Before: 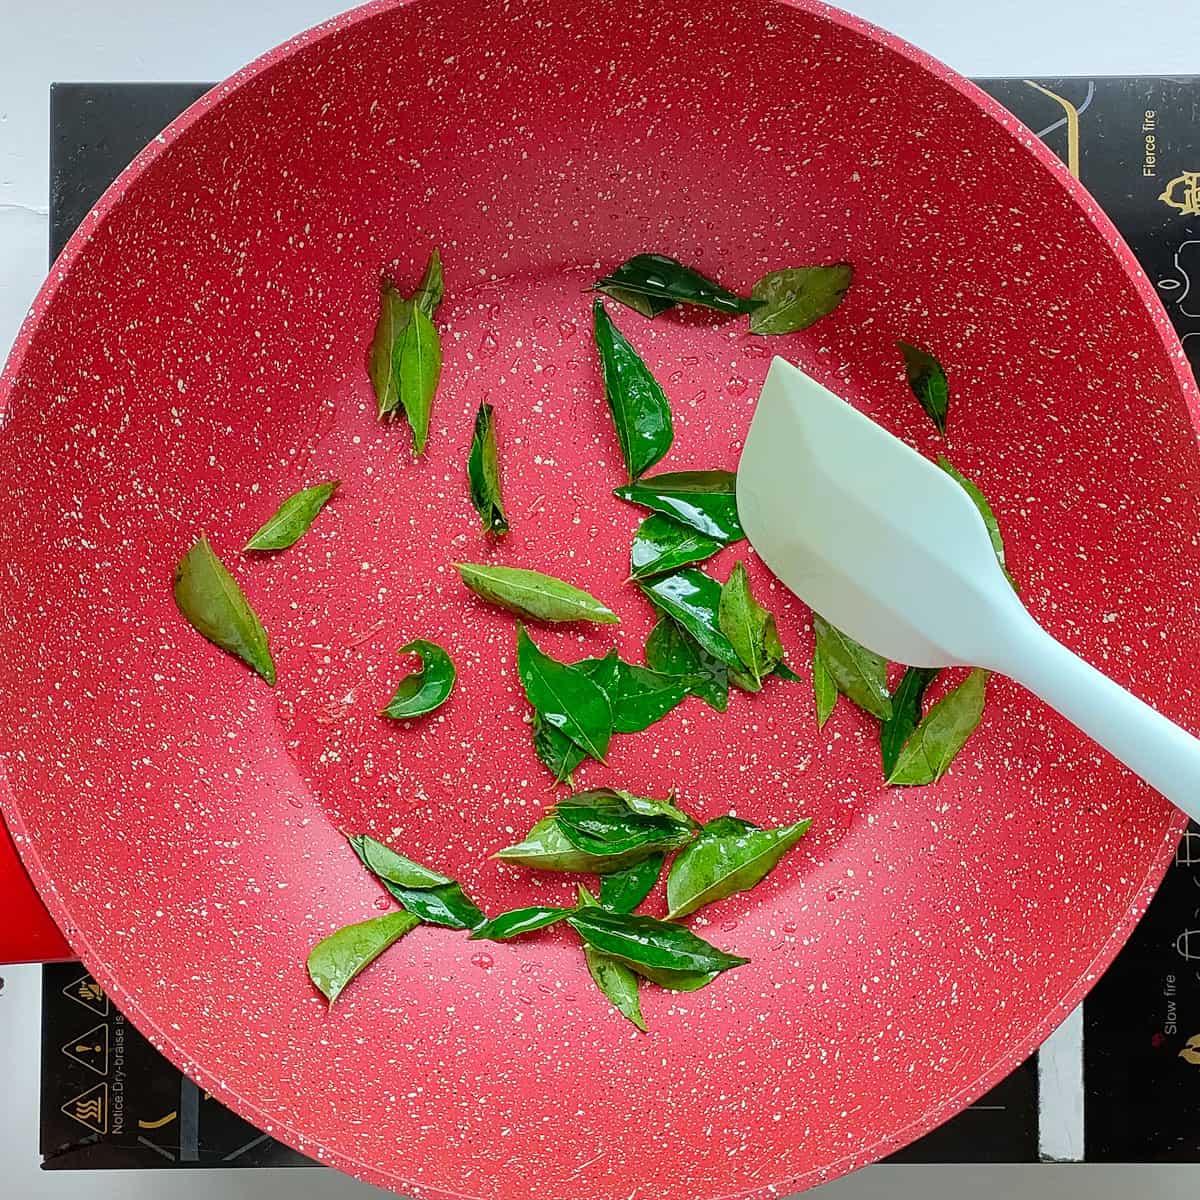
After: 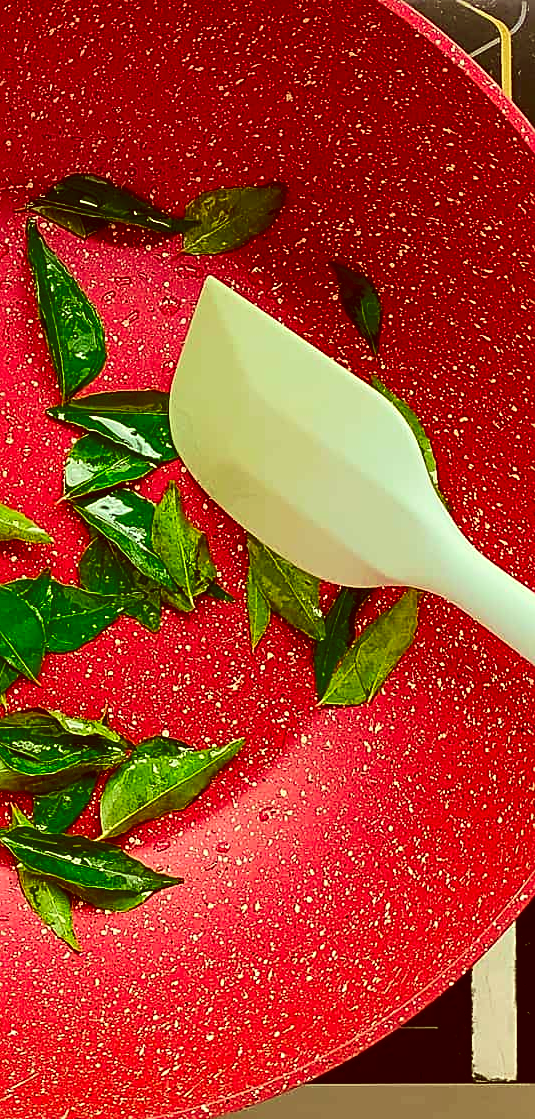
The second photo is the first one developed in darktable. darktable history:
sharpen: on, module defaults
contrast brightness saturation: contrast 0.208, brightness -0.102, saturation 0.213
color correction: highlights a* 1.09, highlights b* 24.61, shadows a* 15.68, shadows b* 24.17
crop: left 47.33%, top 6.749%, right 8.01%
velvia: on, module defaults
